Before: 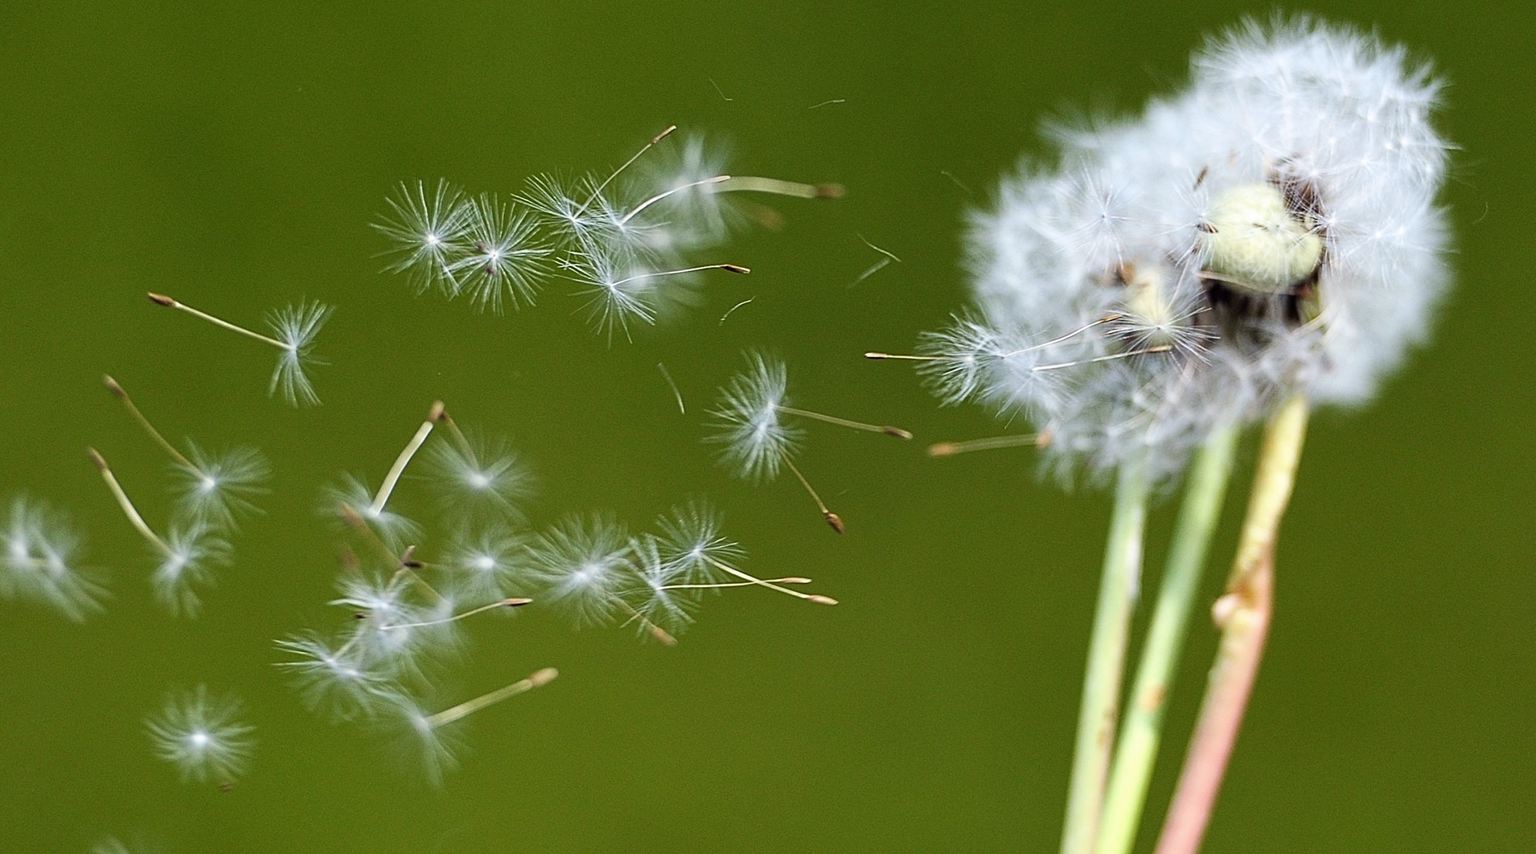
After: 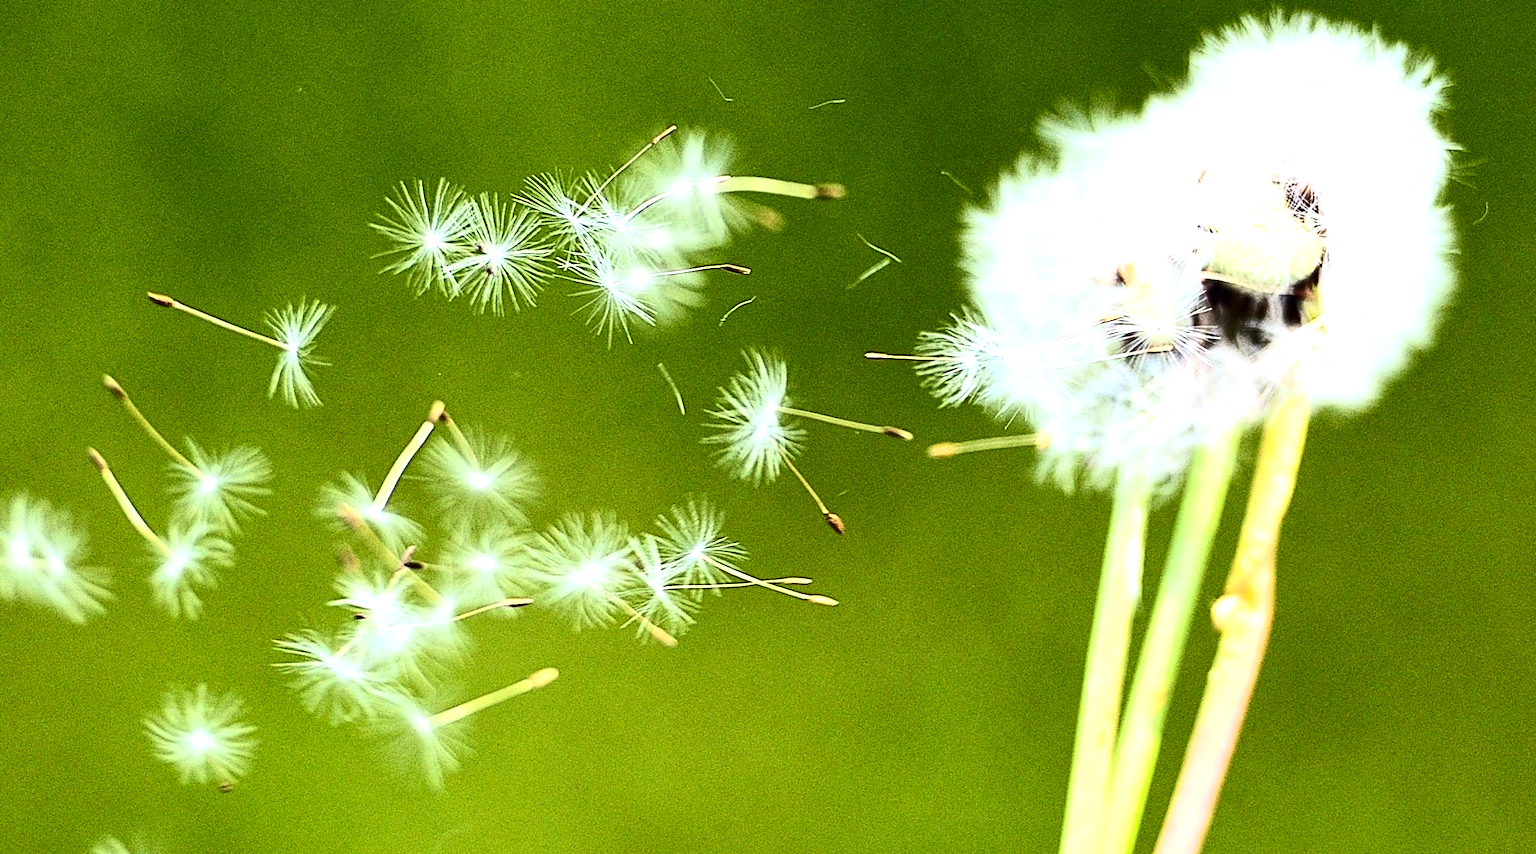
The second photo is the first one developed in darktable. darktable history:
contrast brightness saturation: contrast 0.4, brightness 0.05, saturation 0.25
tone equalizer: -8 EV -0.75 EV, -7 EV -0.7 EV, -6 EV -0.6 EV, -5 EV -0.4 EV, -3 EV 0.4 EV, -2 EV 0.6 EV, -1 EV 0.7 EV, +0 EV 0.75 EV, edges refinement/feathering 500, mask exposure compensation -1.57 EV, preserve details no
exposure: black level correction 0, exposure 0.7 EV, compensate exposure bias true, compensate highlight preservation false
